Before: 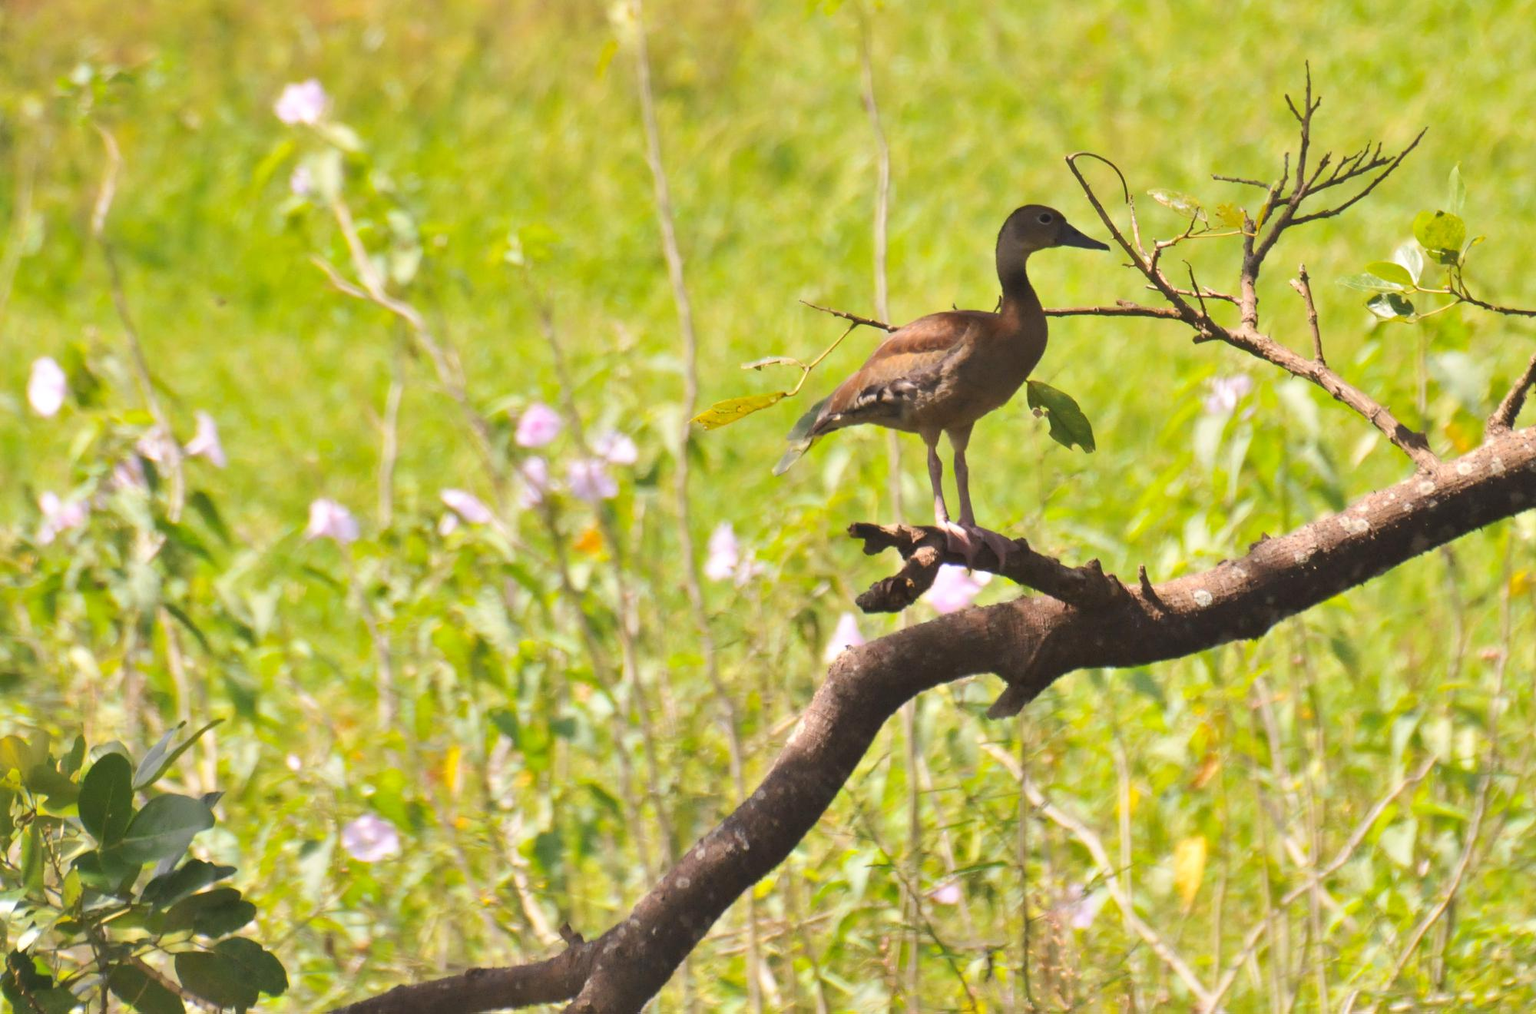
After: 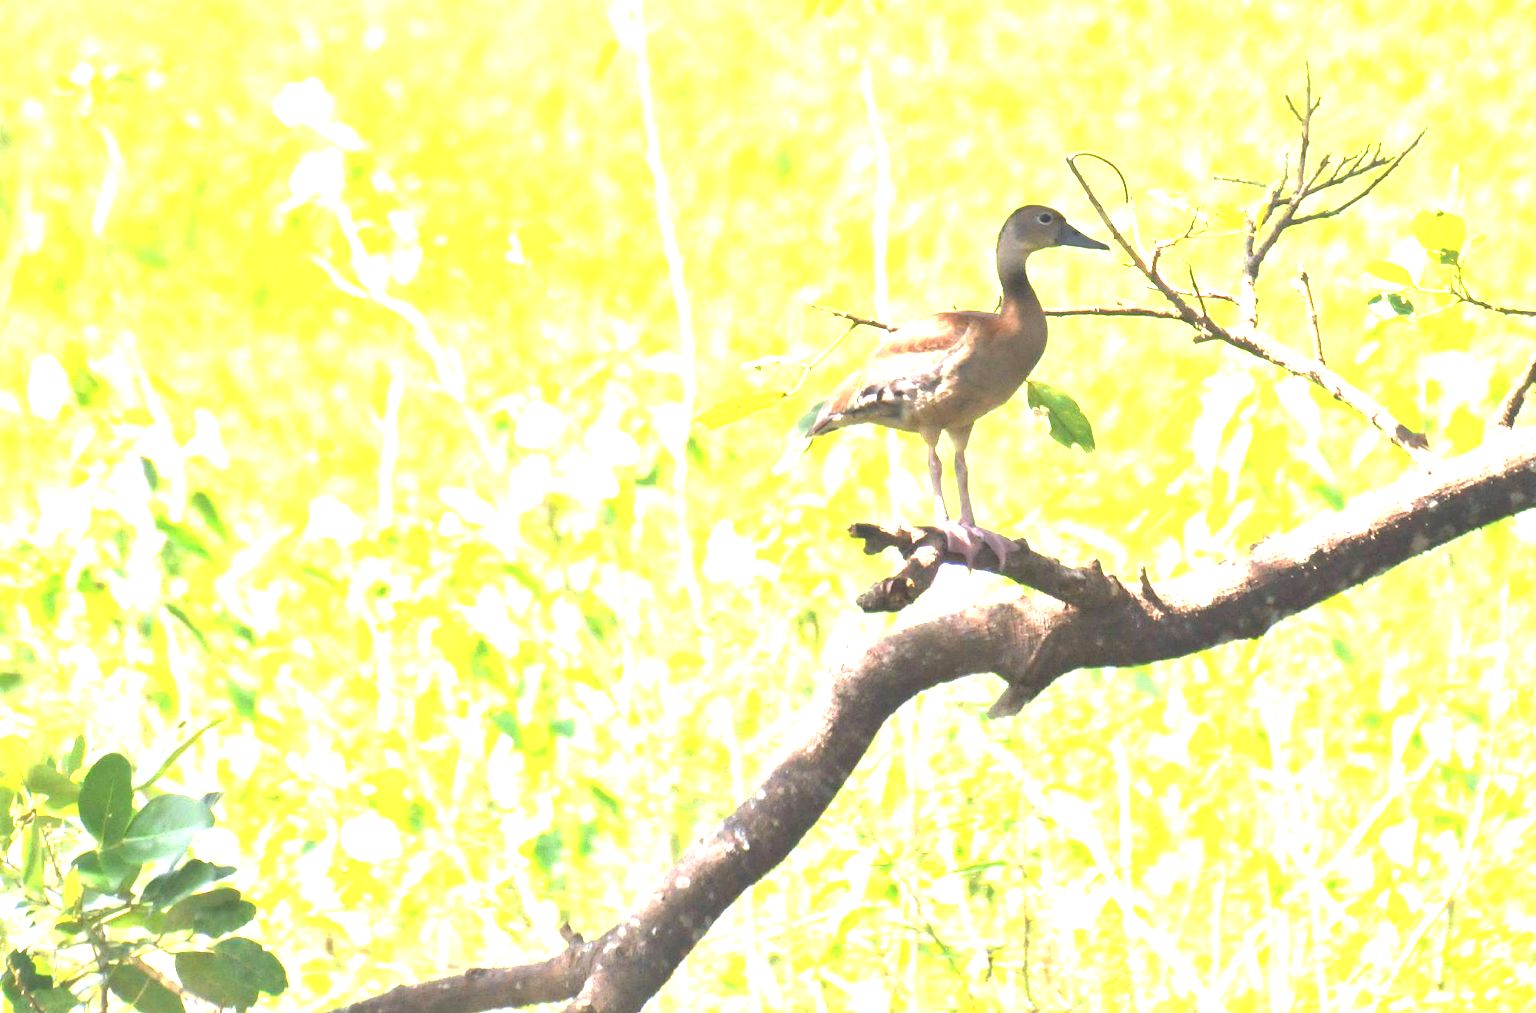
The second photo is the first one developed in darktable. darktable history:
exposure: black level correction 0, exposure 2.088 EV, compensate exposure bias true, compensate highlight preservation false
color calibration: illuminant Planckian (black body), x 0.368, y 0.361, temperature 4275.92 K
